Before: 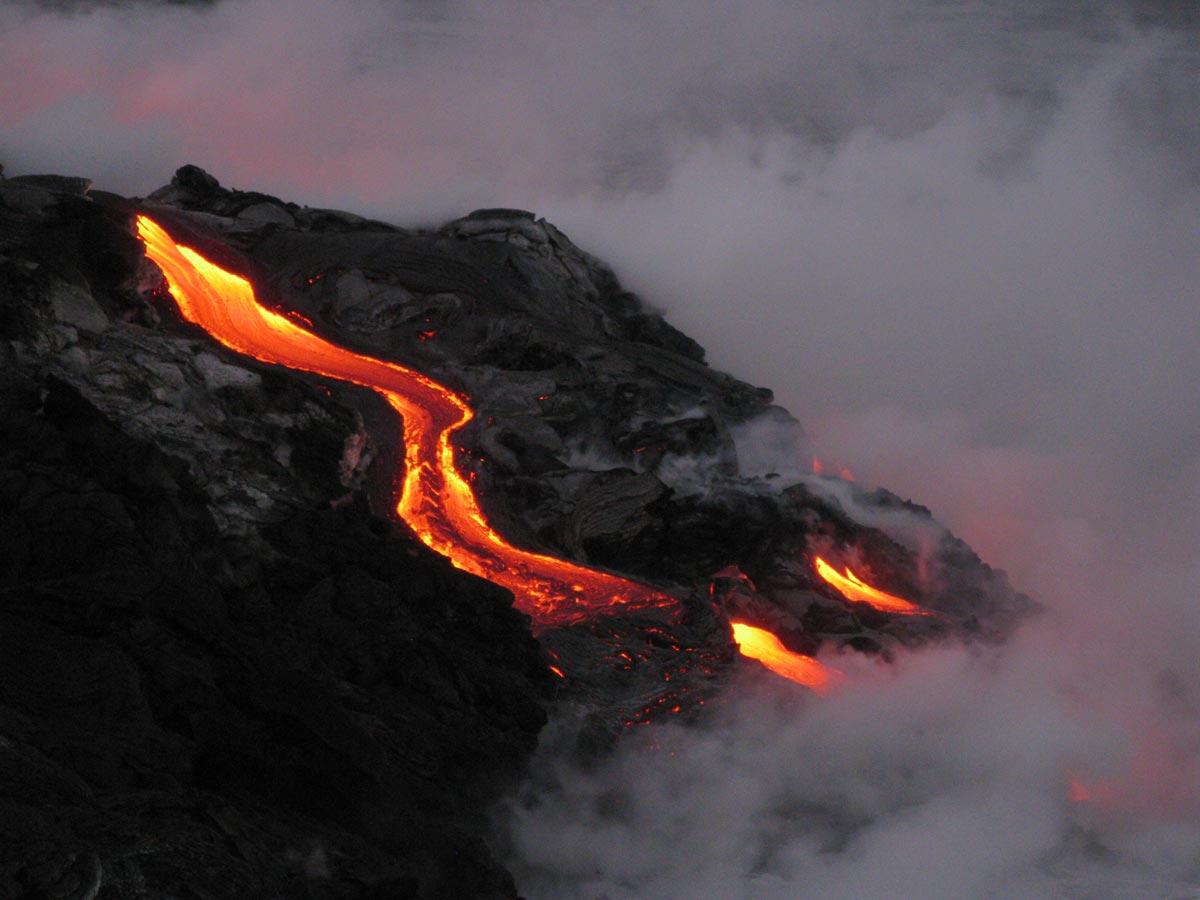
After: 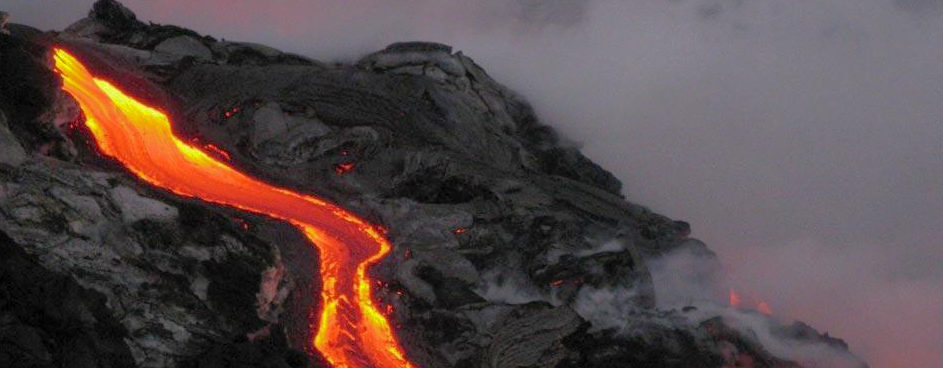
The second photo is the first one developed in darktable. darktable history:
shadows and highlights: on, module defaults
crop: left 6.945%, top 18.654%, right 14.415%, bottom 40.4%
tone equalizer: -7 EV 0.108 EV, edges refinement/feathering 500, mask exposure compensation -1.57 EV, preserve details no
exposure: black level correction 0.001, compensate highlight preservation false
